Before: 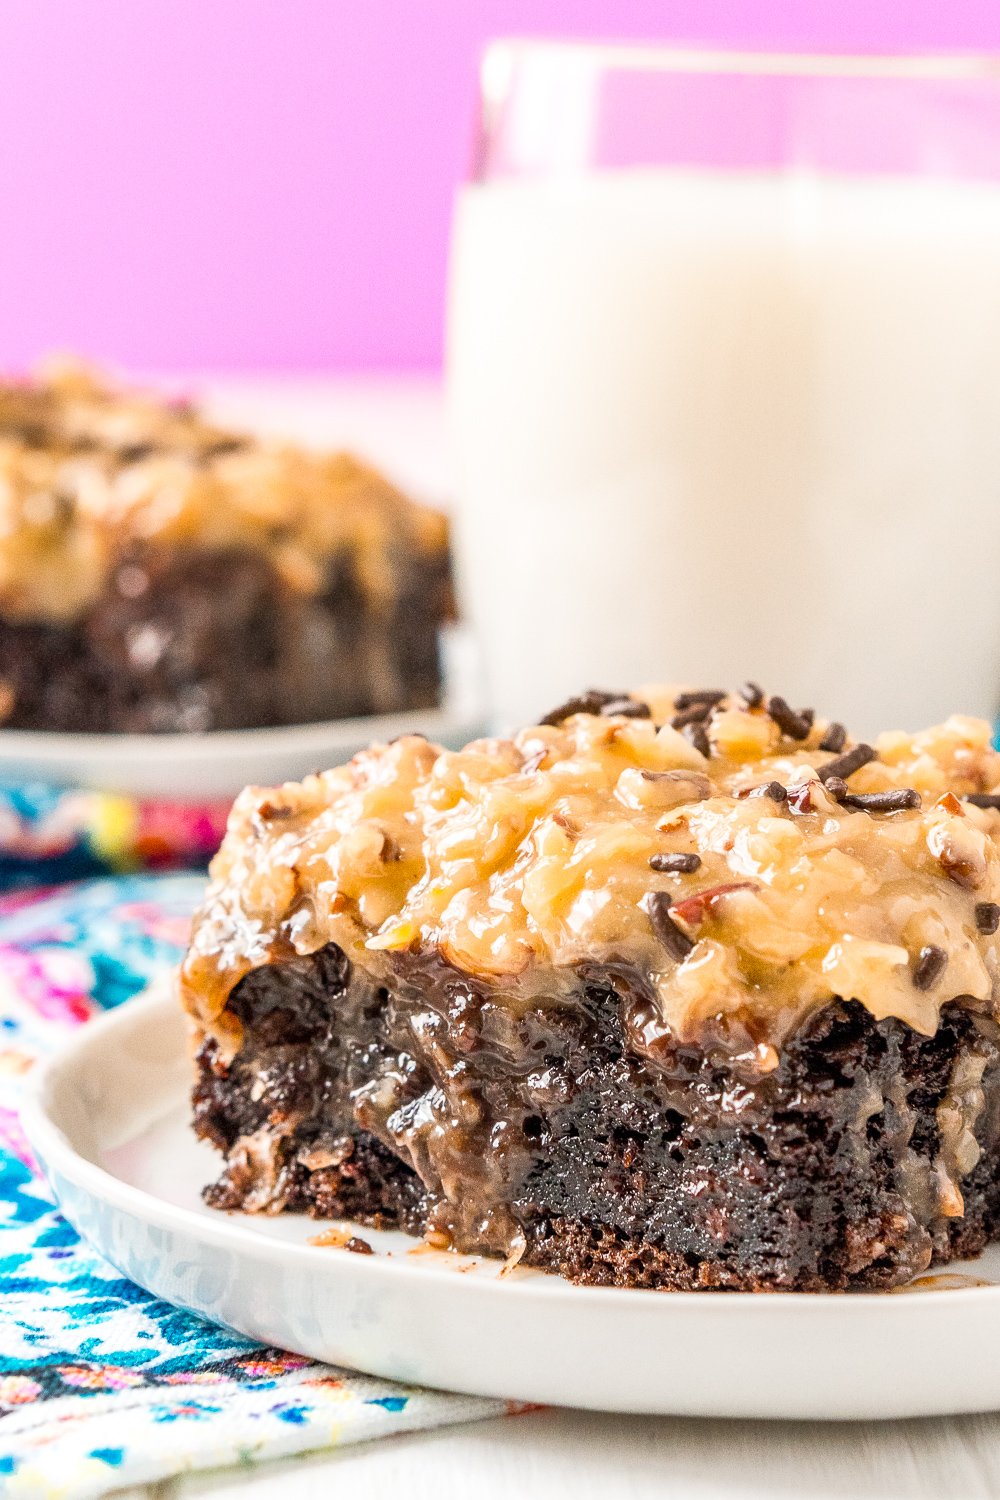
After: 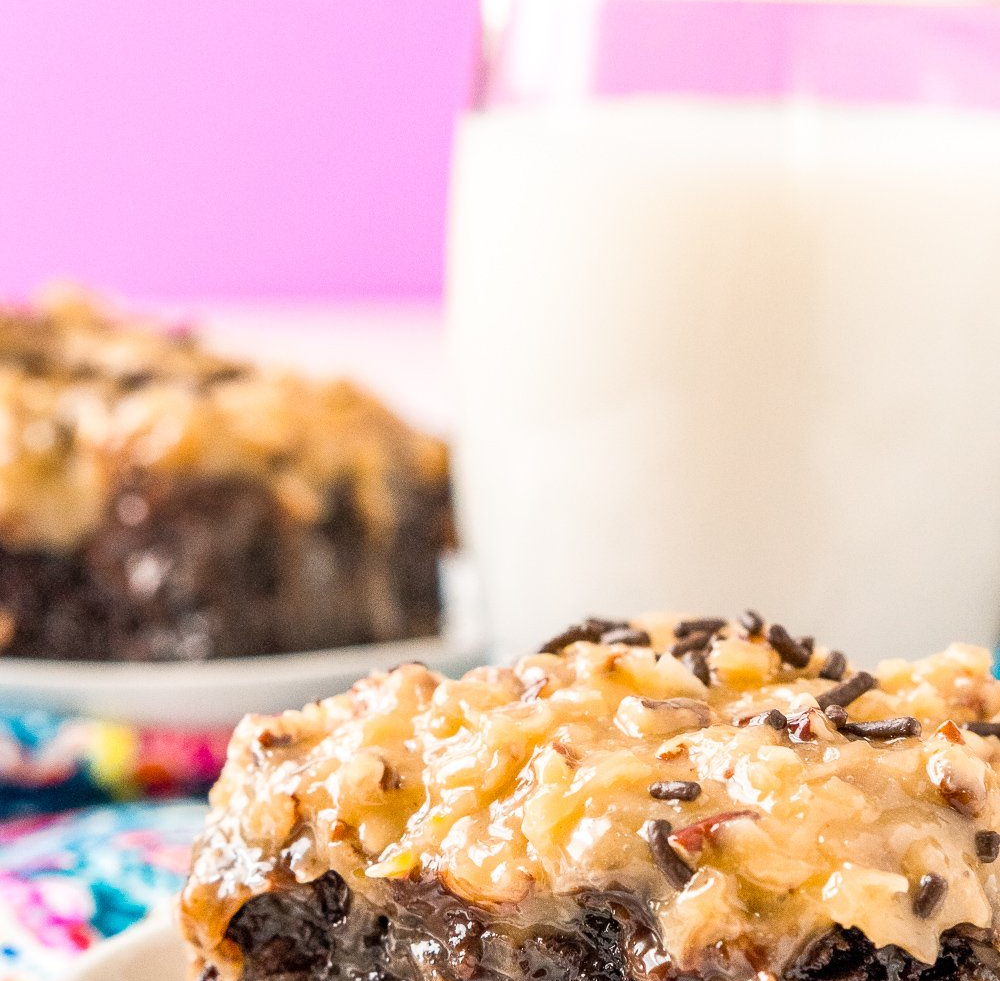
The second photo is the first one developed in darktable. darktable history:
crop and rotate: top 4.853%, bottom 29.706%
